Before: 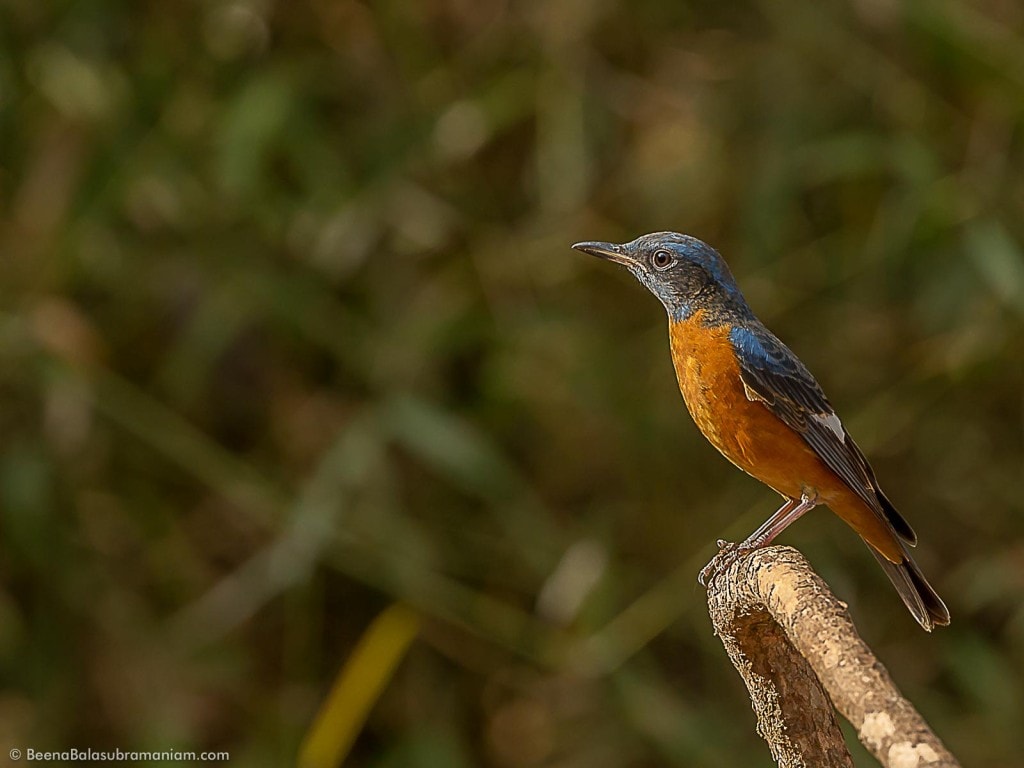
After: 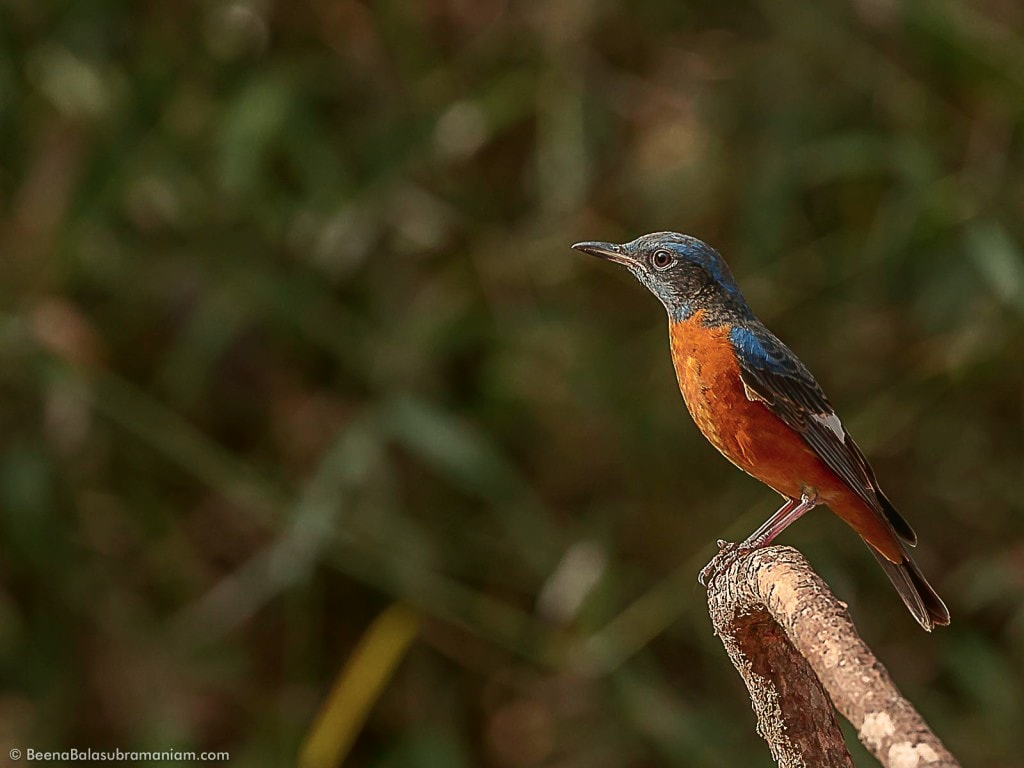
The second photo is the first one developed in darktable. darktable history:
tone curve: curves: ch0 [(0, 0.021) (0.059, 0.053) (0.212, 0.18) (0.337, 0.304) (0.495, 0.505) (0.725, 0.731) (0.89, 0.919) (1, 1)]; ch1 [(0, 0) (0.094, 0.081) (0.285, 0.299) (0.413, 0.43) (0.479, 0.475) (0.54, 0.55) (0.615, 0.65) (0.683, 0.688) (1, 1)]; ch2 [(0, 0) (0.257, 0.217) (0.434, 0.434) (0.498, 0.507) (0.599, 0.578) (1, 1)], color space Lab, independent channels, preserve colors none
